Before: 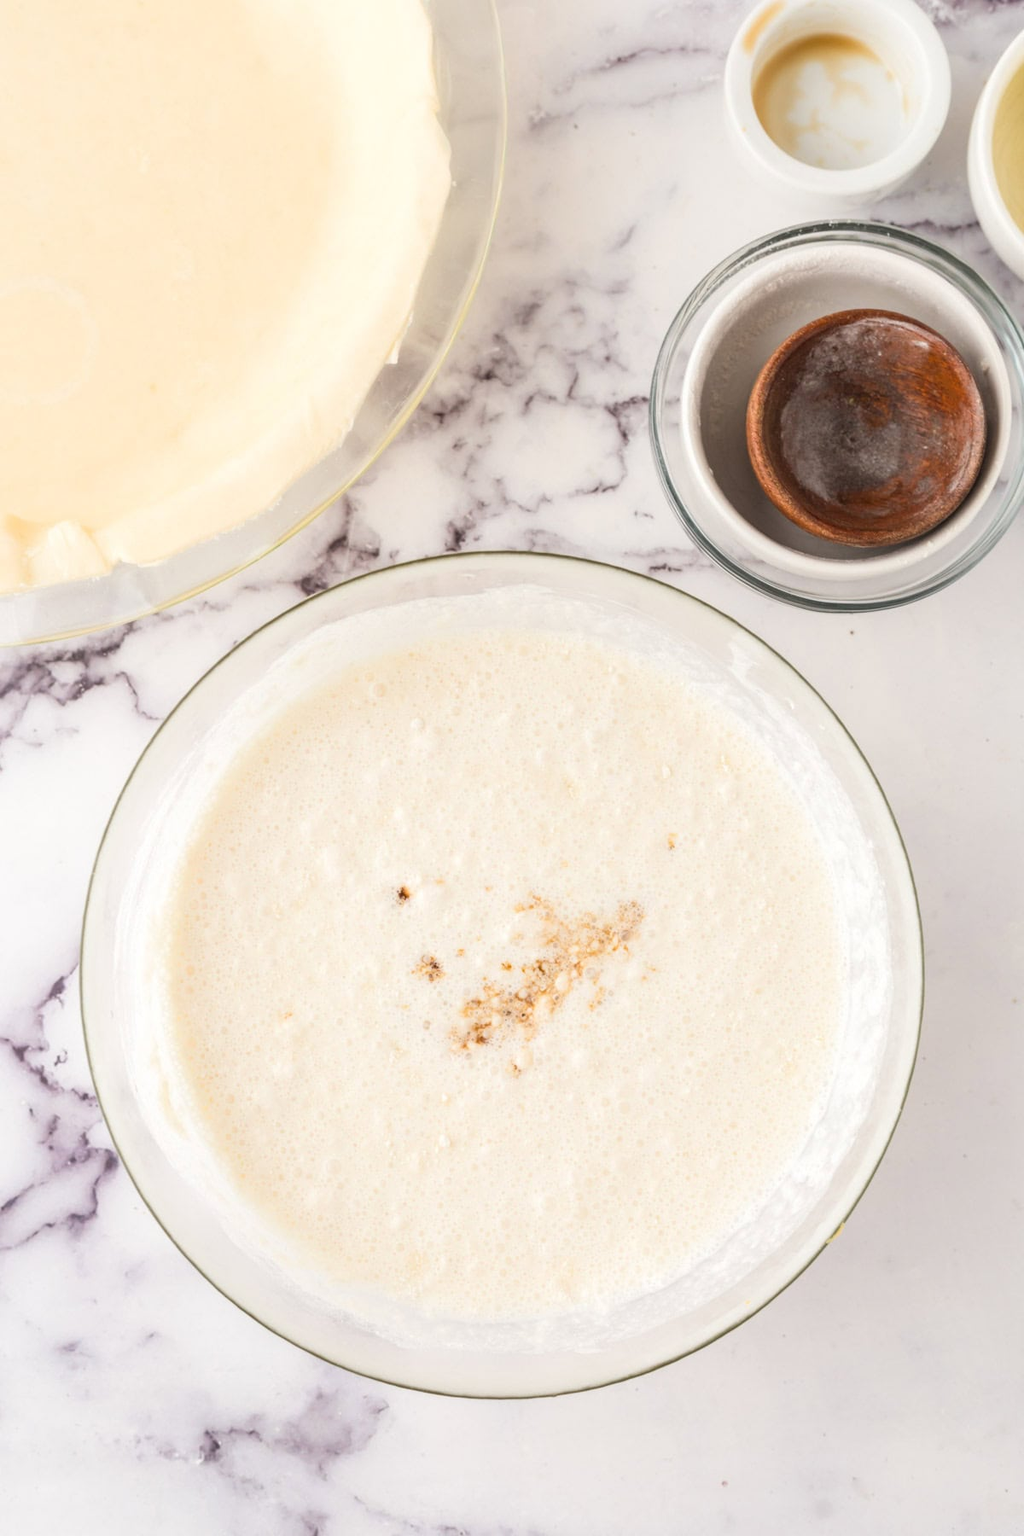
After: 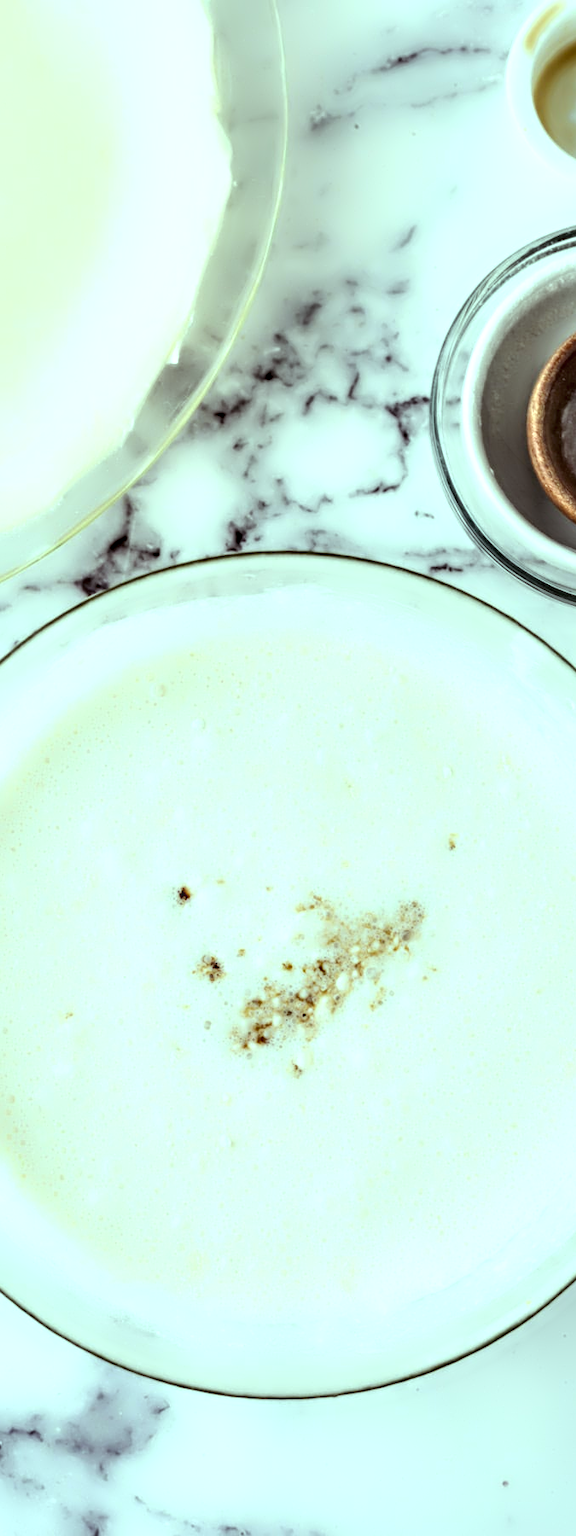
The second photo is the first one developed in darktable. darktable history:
local contrast: on, module defaults
color balance: mode lift, gamma, gain (sRGB), lift [0.997, 0.979, 1.021, 1.011], gamma [1, 1.084, 0.916, 0.998], gain [1, 0.87, 1.13, 1.101], contrast 4.55%, contrast fulcrum 38.24%, output saturation 104.09%
crop: left 21.496%, right 22.254%
contrast equalizer: y [[0.783, 0.666, 0.575, 0.77, 0.556, 0.501], [0.5 ×6], [0.5 ×6], [0, 0.02, 0.272, 0.399, 0.062, 0], [0 ×6]]
